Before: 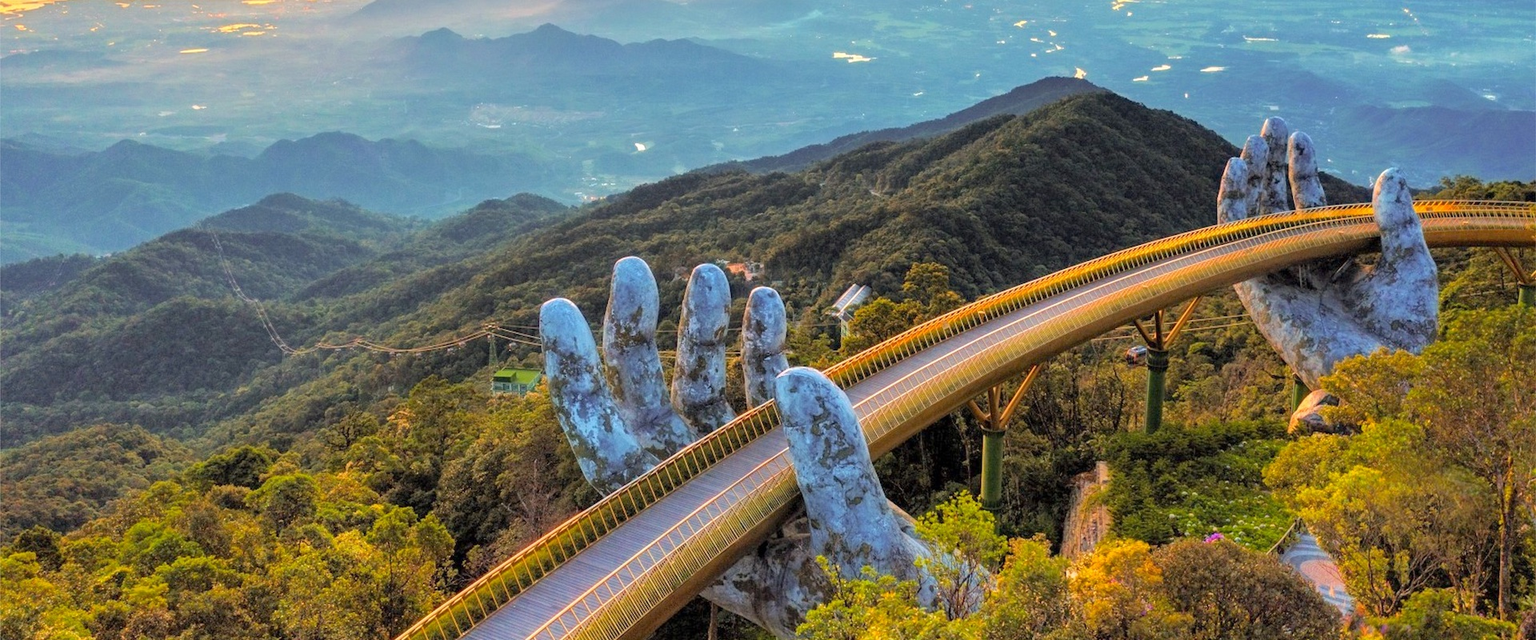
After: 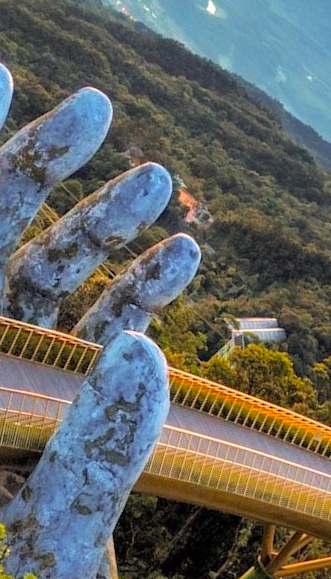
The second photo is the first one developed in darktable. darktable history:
crop and rotate: angle -45.69°, top 16.019%, right 0.897%, bottom 11.724%
